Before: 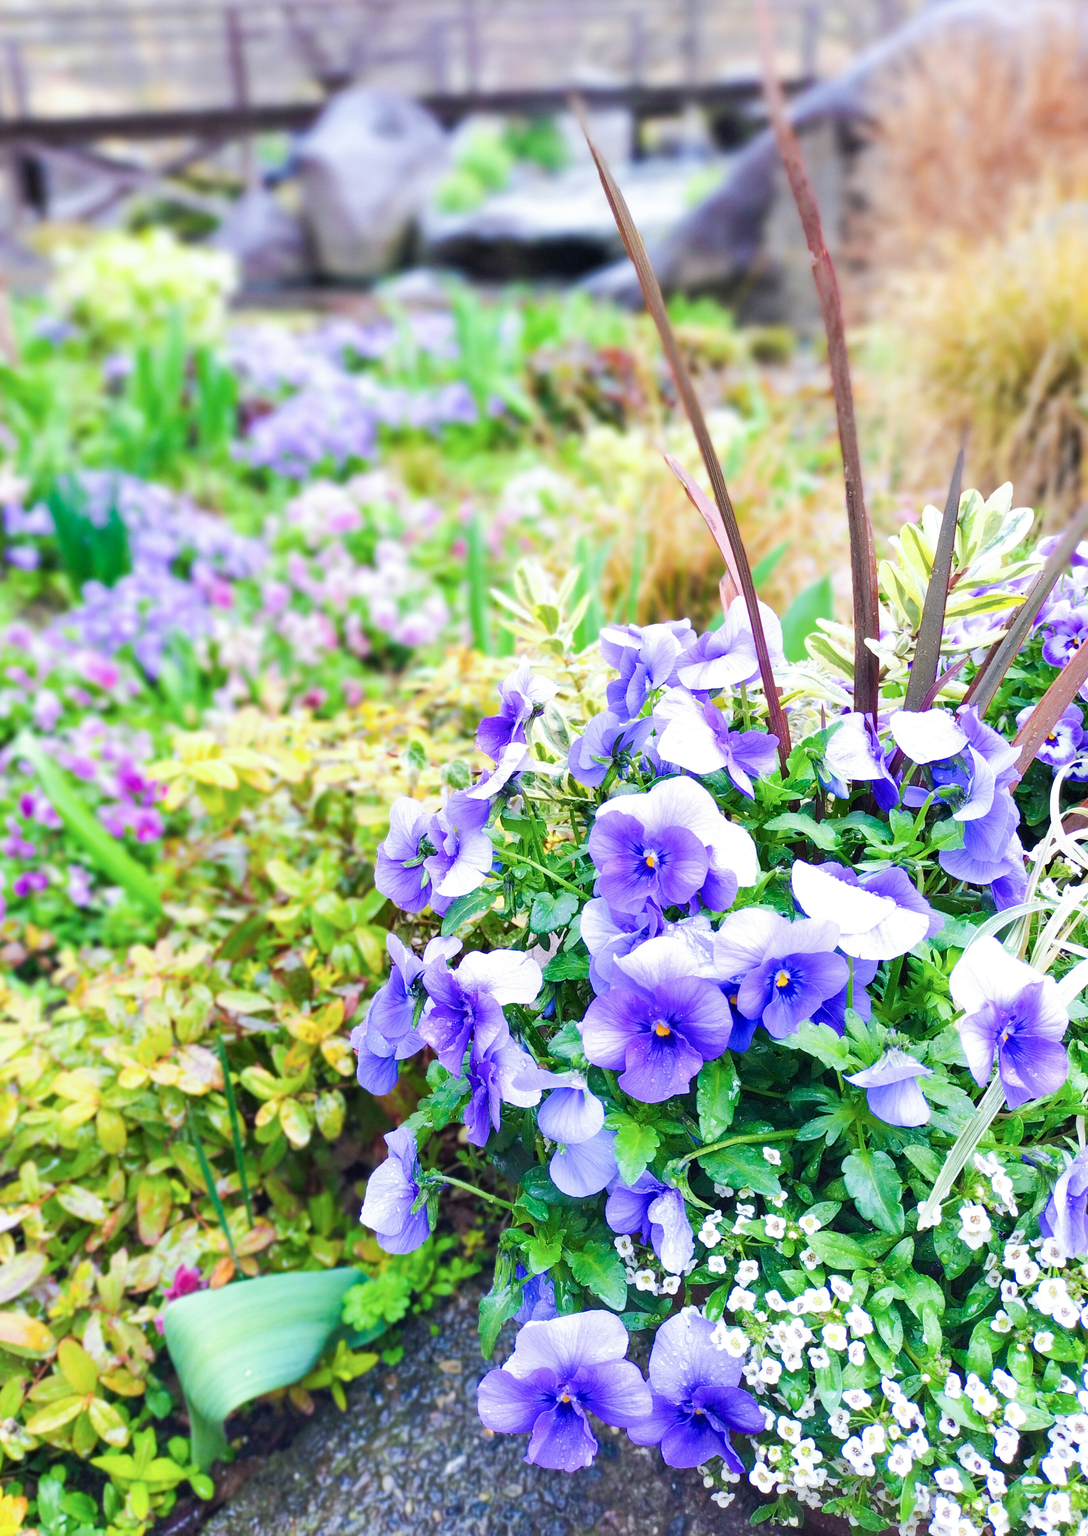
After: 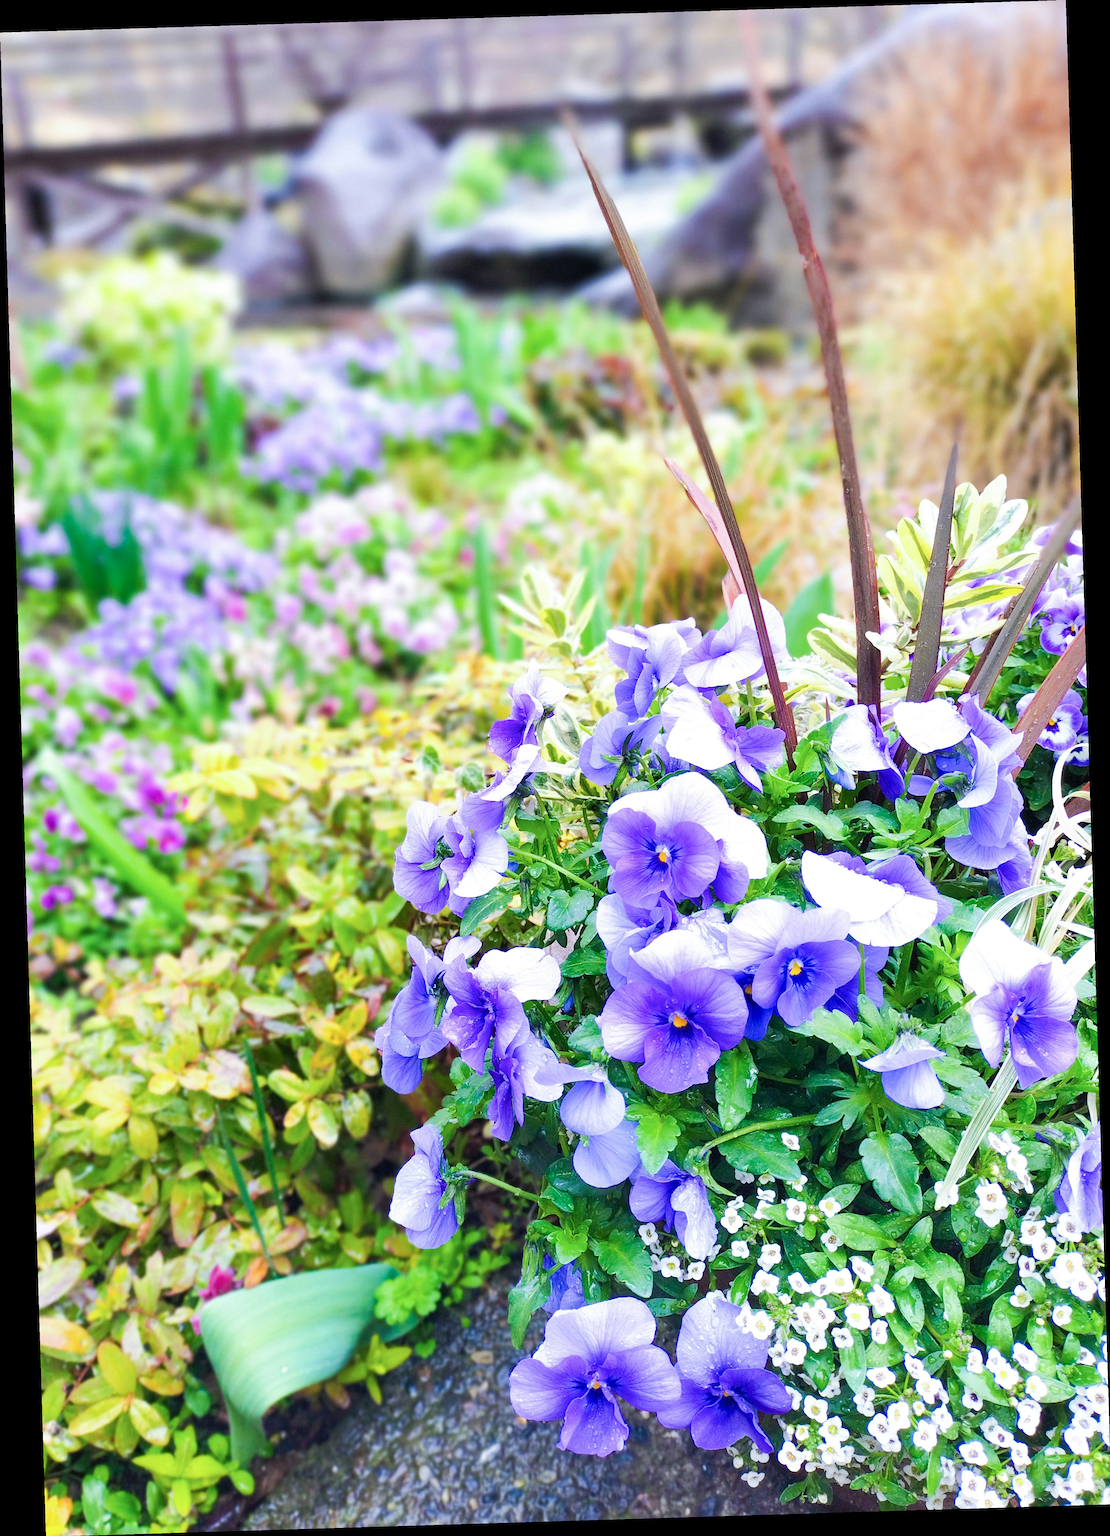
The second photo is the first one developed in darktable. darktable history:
rotate and perspective: rotation -1.75°, automatic cropping off
sharpen: amount 0.2
